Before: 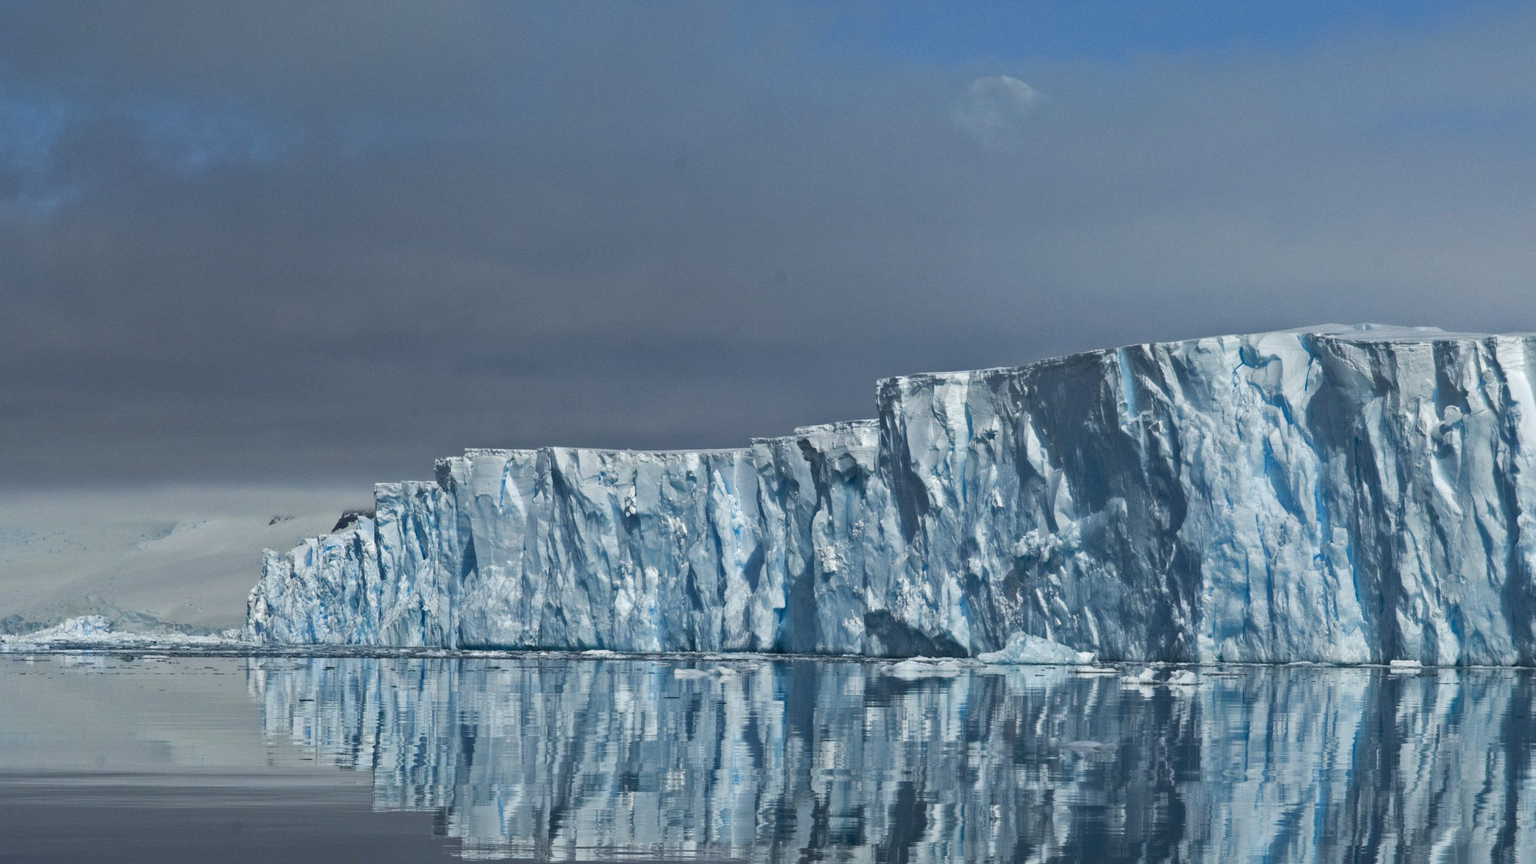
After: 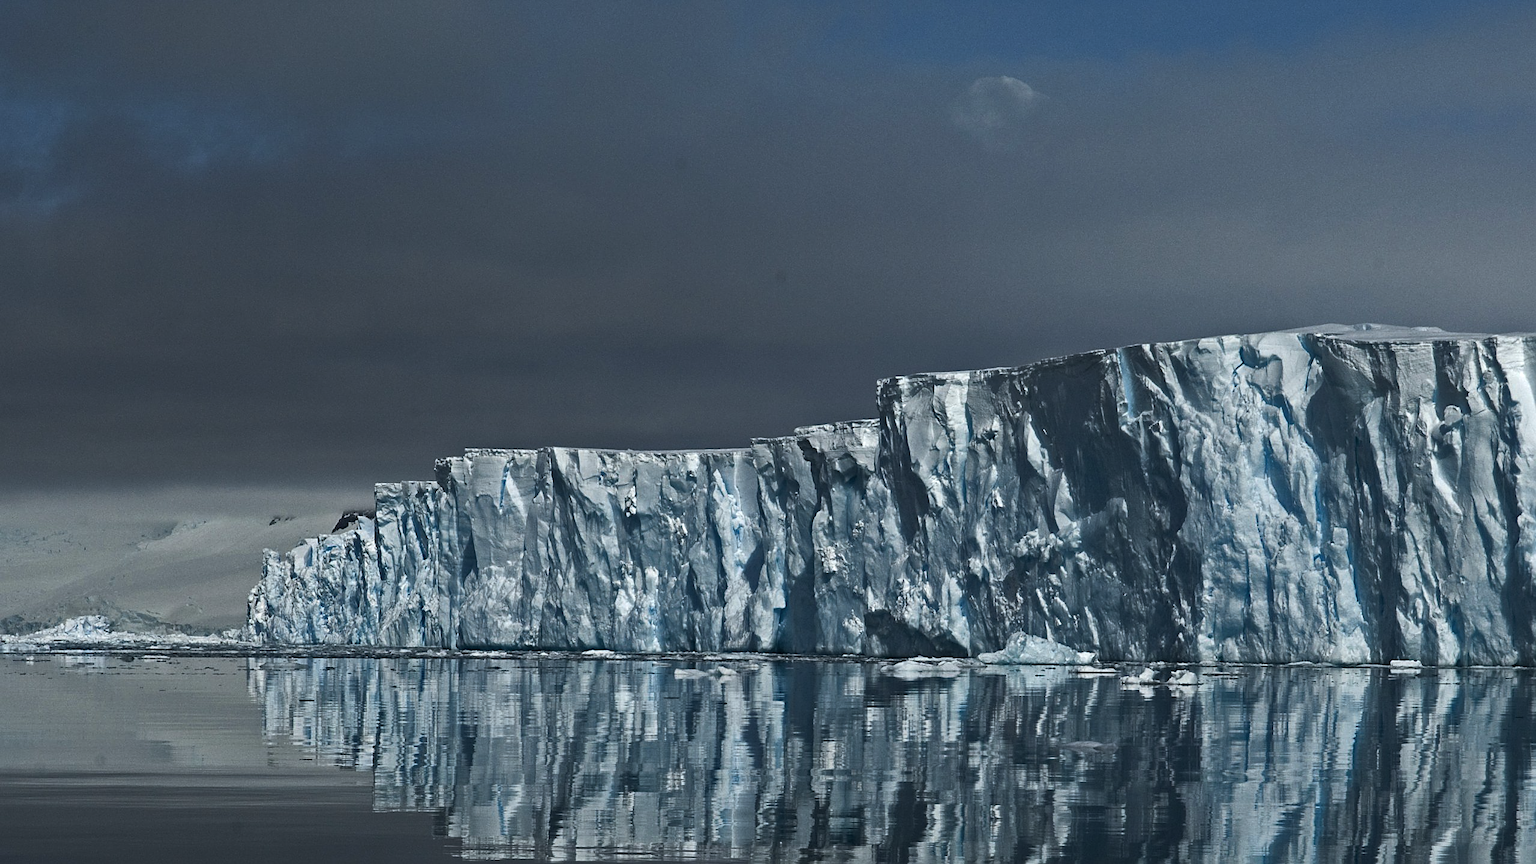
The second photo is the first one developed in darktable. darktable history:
sharpen: on, module defaults
color balance rgb: shadows lift › chroma 0.962%, shadows lift › hue 110.29°, shadows fall-off 101.945%, perceptual saturation grading › global saturation 0.813%, perceptual saturation grading › mid-tones 11.443%, perceptual brilliance grading › highlights 3.856%, perceptual brilliance grading › mid-tones -18.553%, perceptual brilliance grading › shadows -40.747%, mask middle-gray fulcrum 22.572%
